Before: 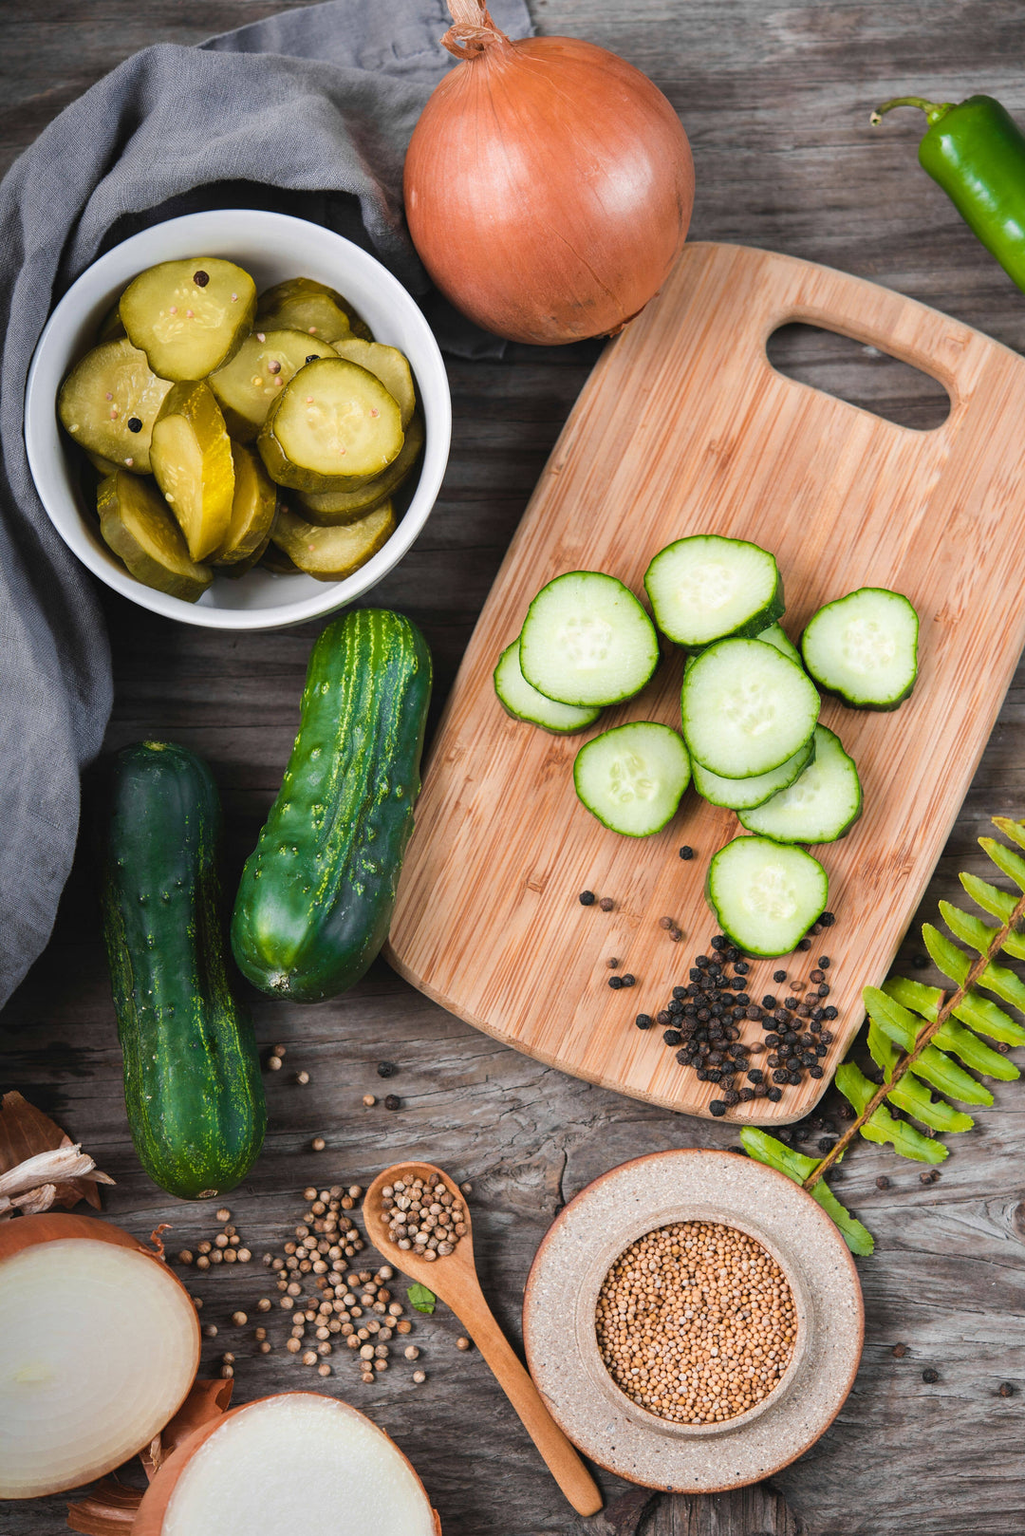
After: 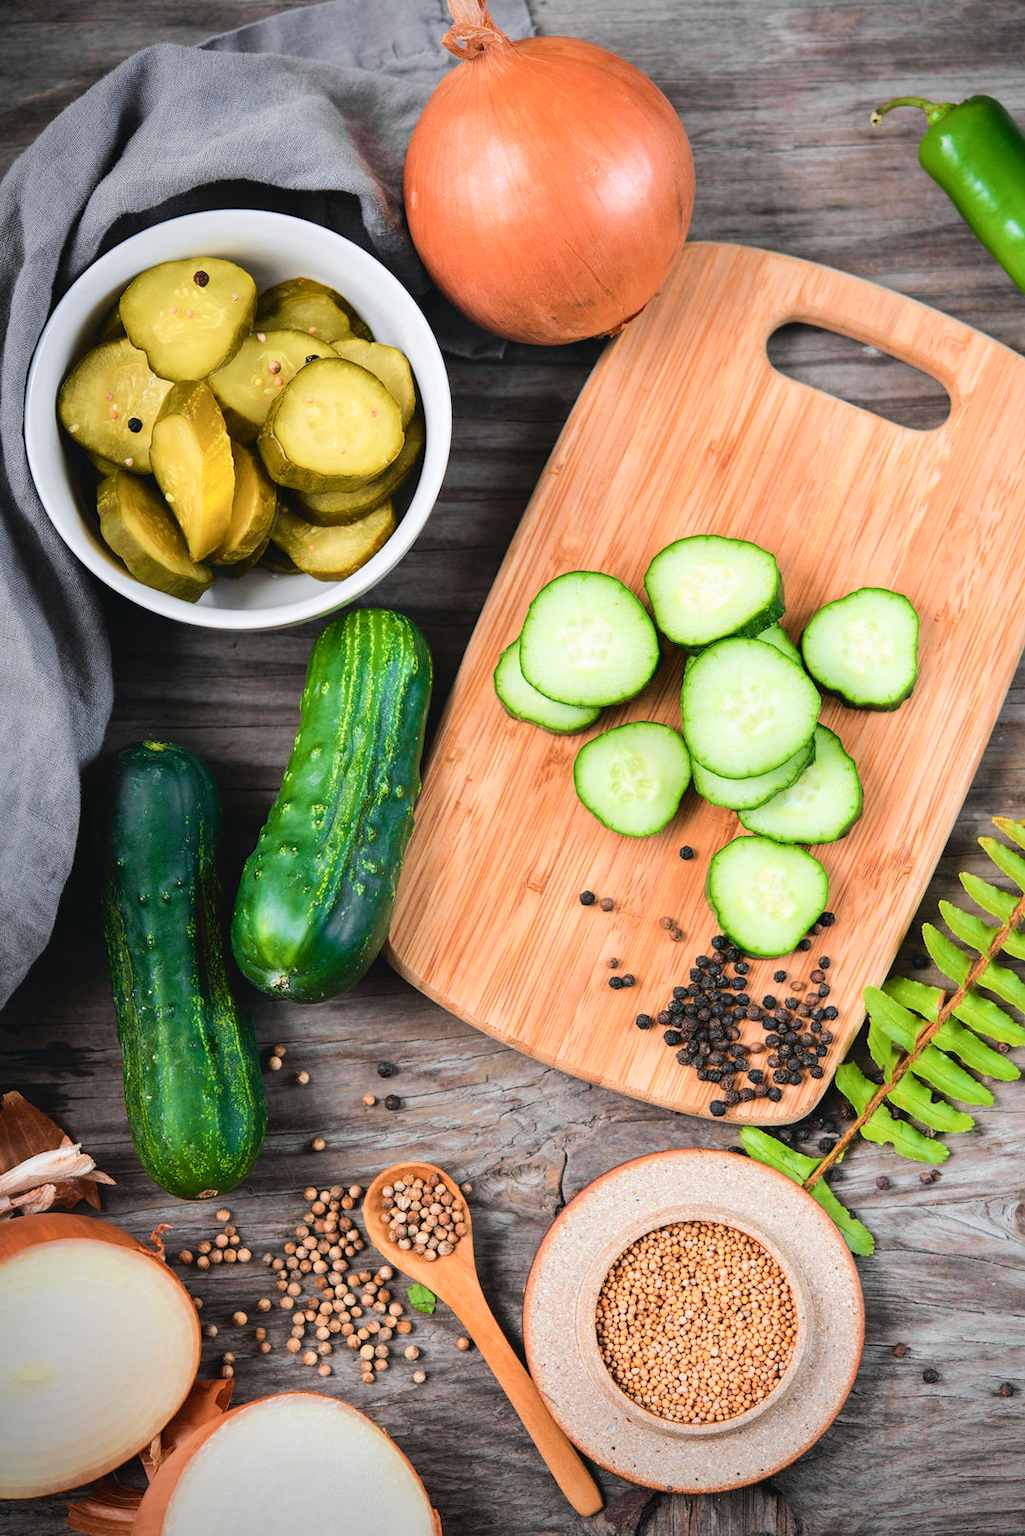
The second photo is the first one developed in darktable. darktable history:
vignetting: fall-off start 97.23%, saturation -0.024, center (-0.033, -0.042), width/height ratio 1.179, unbound false
tone curve: curves: ch0 [(0, 0) (0.051, 0.047) (0.102, 0.099) (0.228, 0.275) (0.432, 0.535) (0.695, 0.778) (0.908, 0.946) (1, 1)]; ch1 [(0, 0) (0.339, 0.298) (0.402, 0.363) (0.453, 0.421) (0.483, 0.469) (0.494, 0.493) (0.504, 0.501) (0.527, 0.538) (0.563, 0.595) (0.597, 0.632) (1, 1)]; ch2 [(0, 0) (0.48, 0.48) (0.504, 0.5) (0.539, 0.554) (0.59, 0.63) (0.642, 0.684) (0.824, 0.815) (1, 1)], color space Lab, independent channels, preserve colors none
